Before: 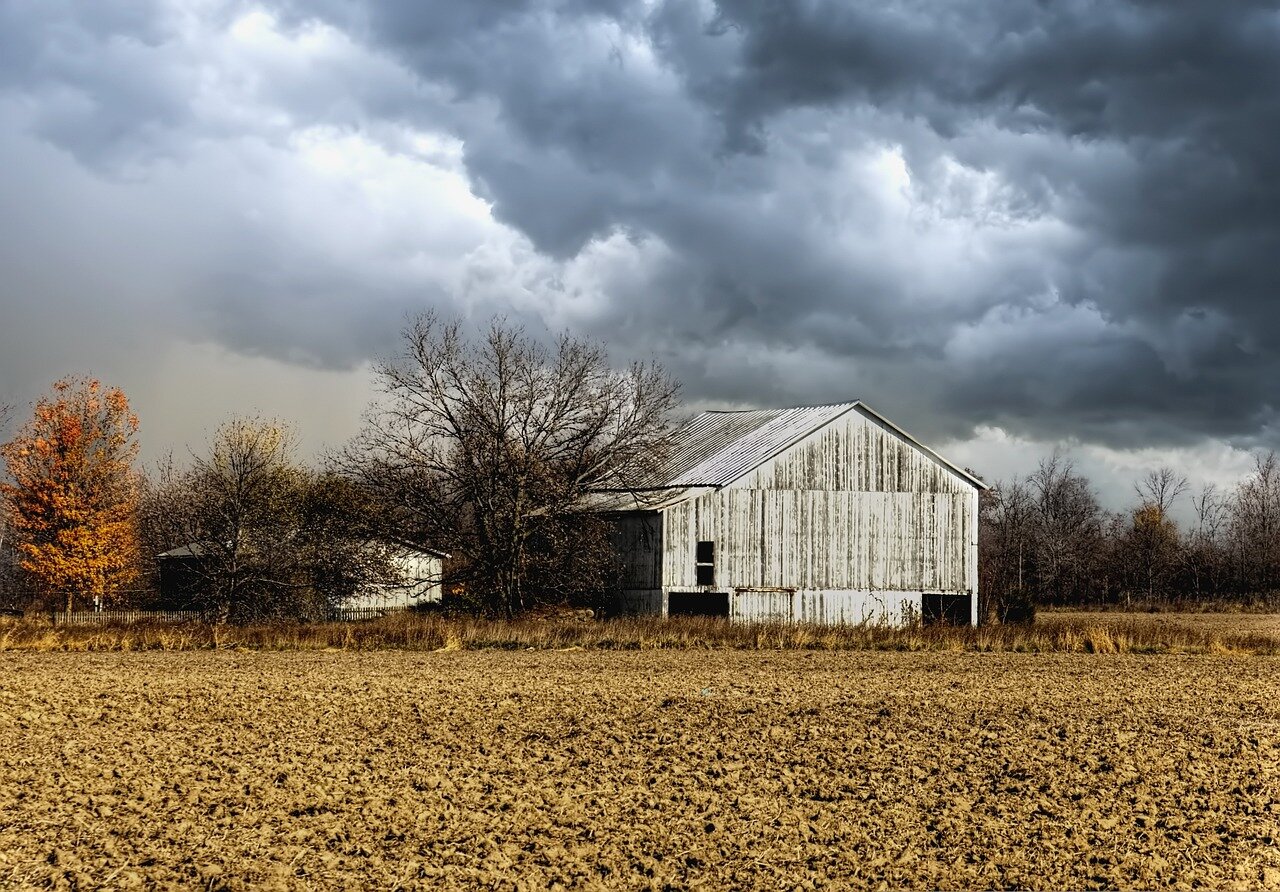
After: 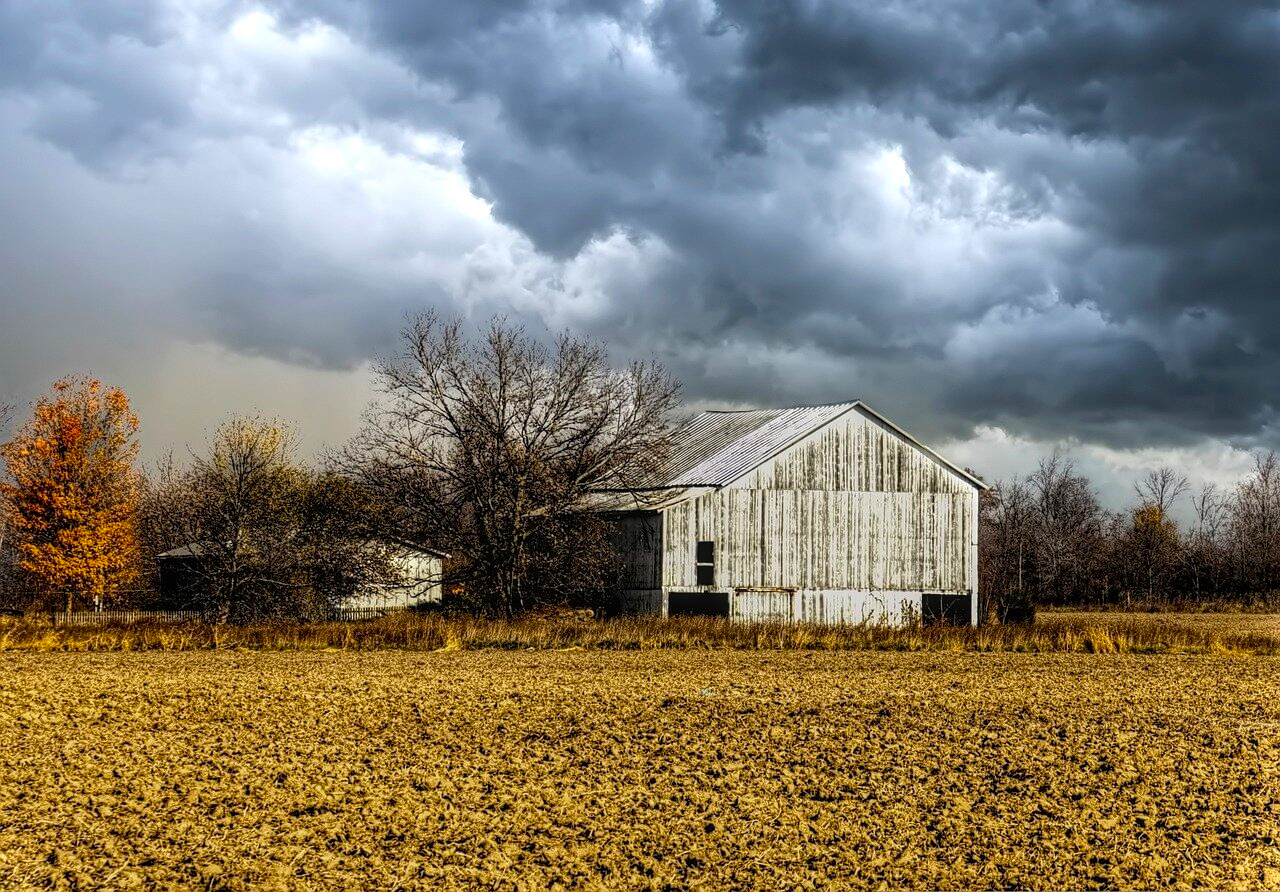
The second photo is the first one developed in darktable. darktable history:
color balance rgb: perceptual saturation grading › global saturation 20%, global vibrance 20%
local contrast: on, module defaults
